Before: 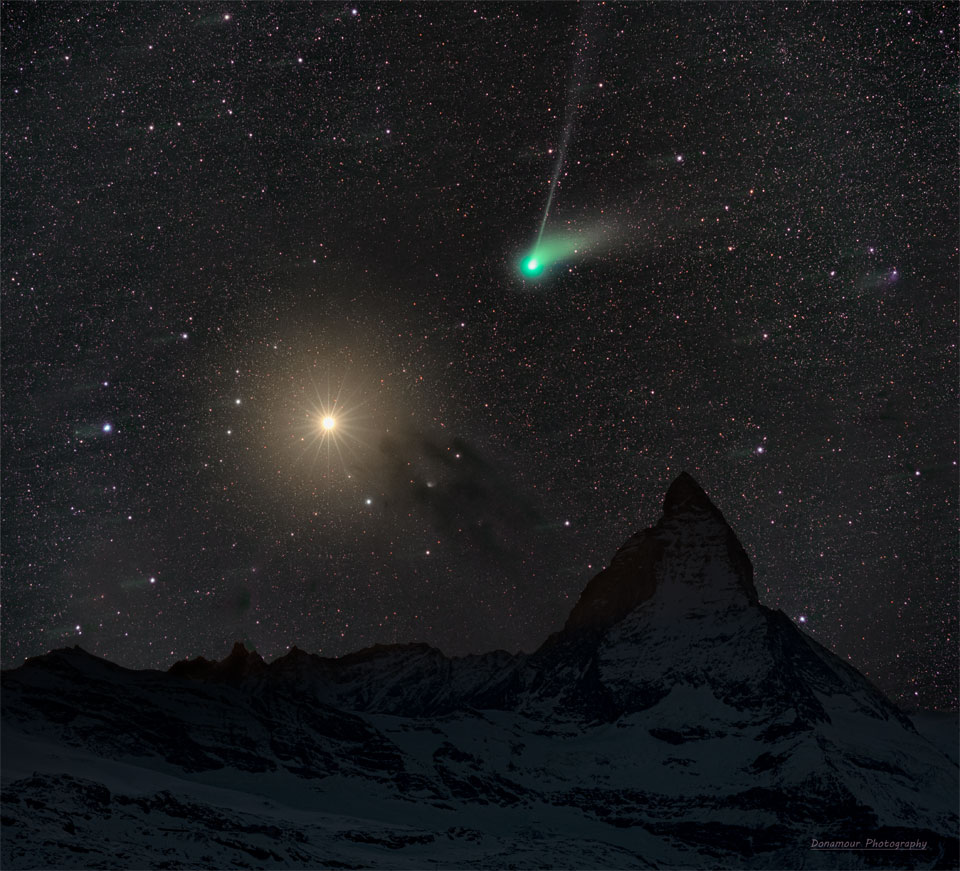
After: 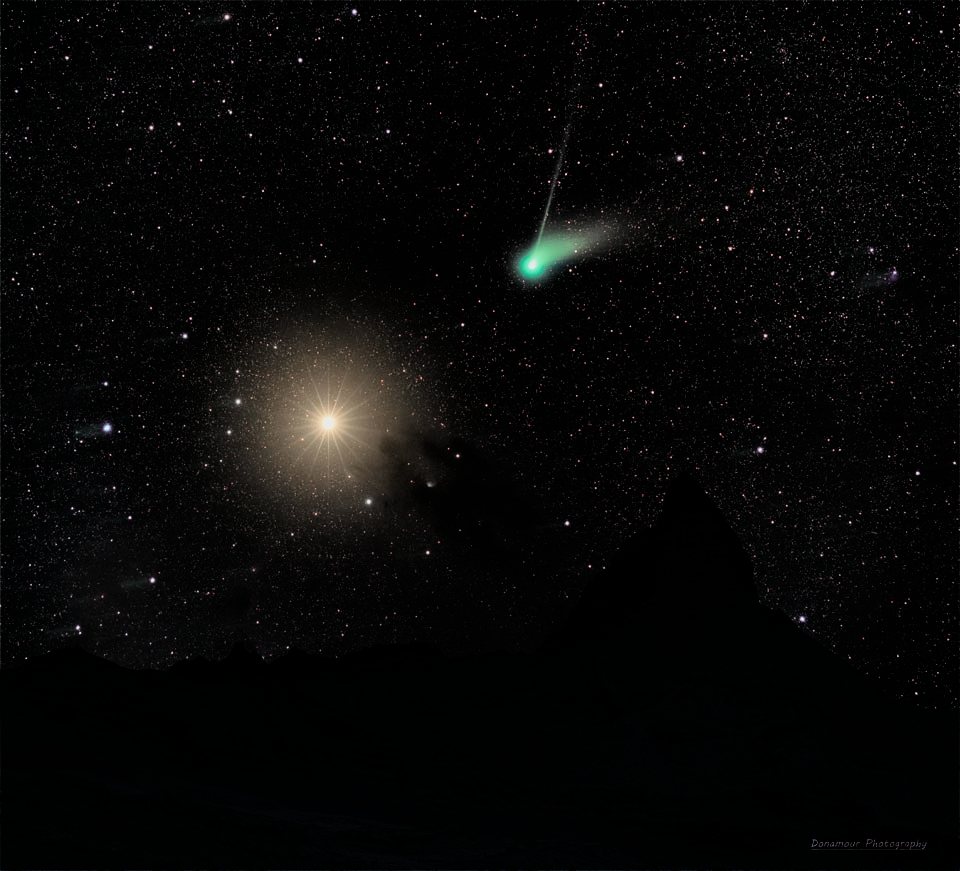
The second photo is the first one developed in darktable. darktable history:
exposure: exposure 0.236 EV, compensate highlight preservation false
filmic rgb: black relative exposure -5 EV, hardness 2.88, contrast 1.4, highlights saturation mix -30%
